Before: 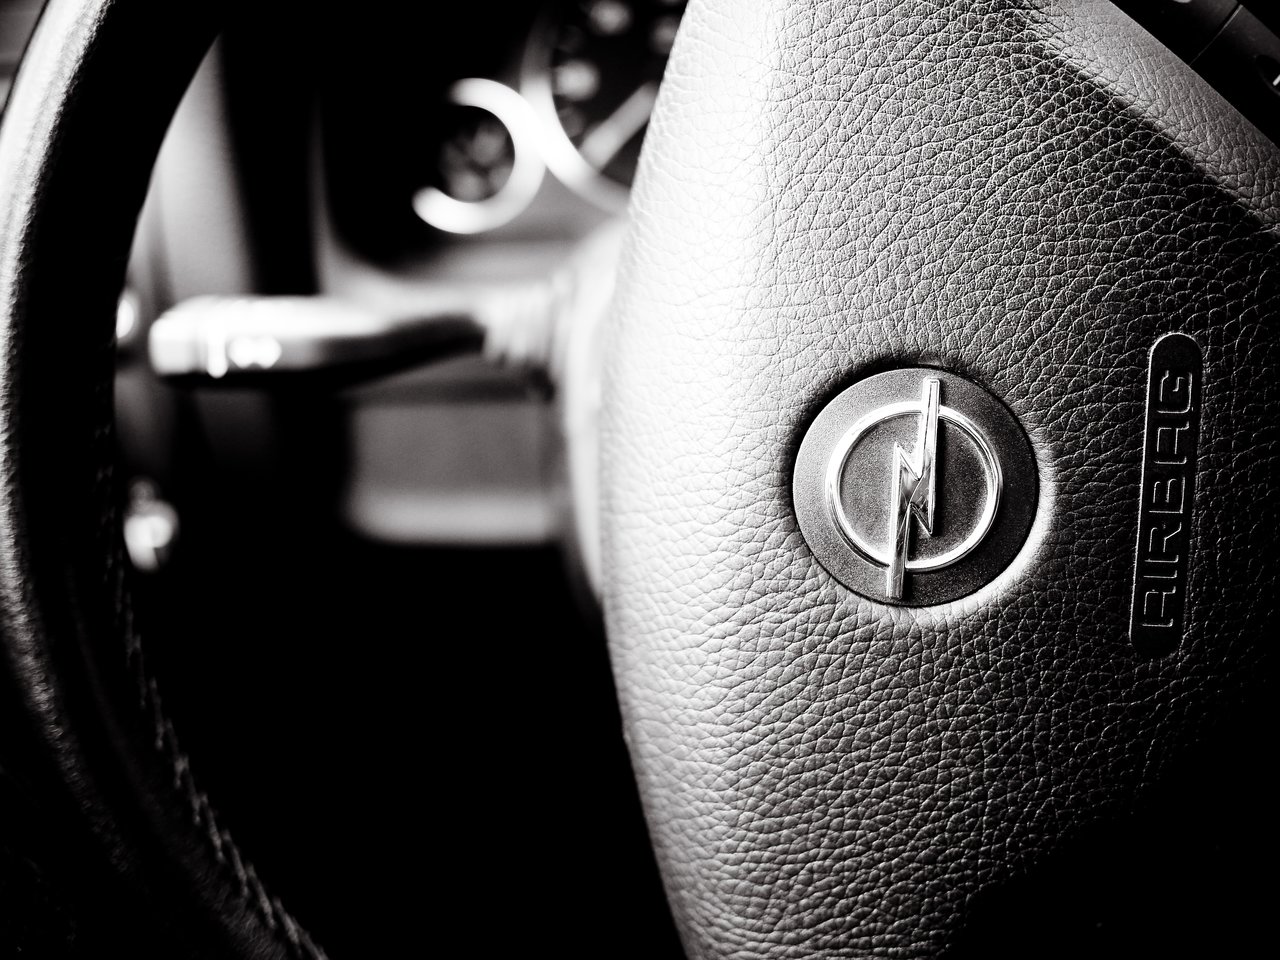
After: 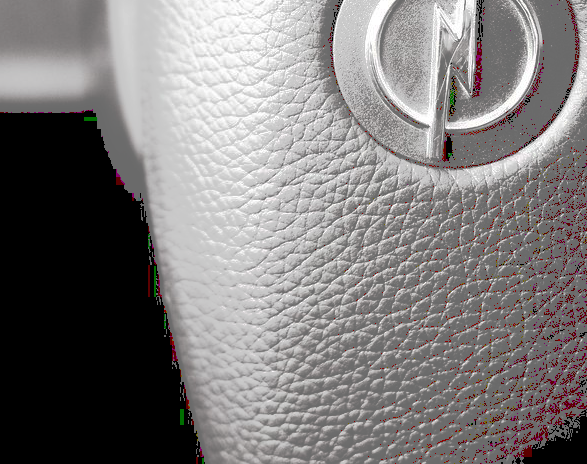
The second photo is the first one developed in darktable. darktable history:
crop: left 35.976%, top 45.819%, right 18.162%, bottom 5.807%
tone curve: curves: ch0 [(0, 0) (0.003, 0.449) (0.011, 0.449) (0.025, 0.449) (0.044, 0.45) (0.069, 0.453) (0.1, 0.453) (0.136, 0.455) (0.177, 0.458) (0.224, 0.462) (0.277, 0.47) (0.335, 0.491) (0.399, 0.522) (0.468, 0.561) (0.543, 0.619) (0.623, 0.69) (0.709, 0.756) (0.801, 0.802) (0.898, 0.825) (1, 1)], preserve colors none
